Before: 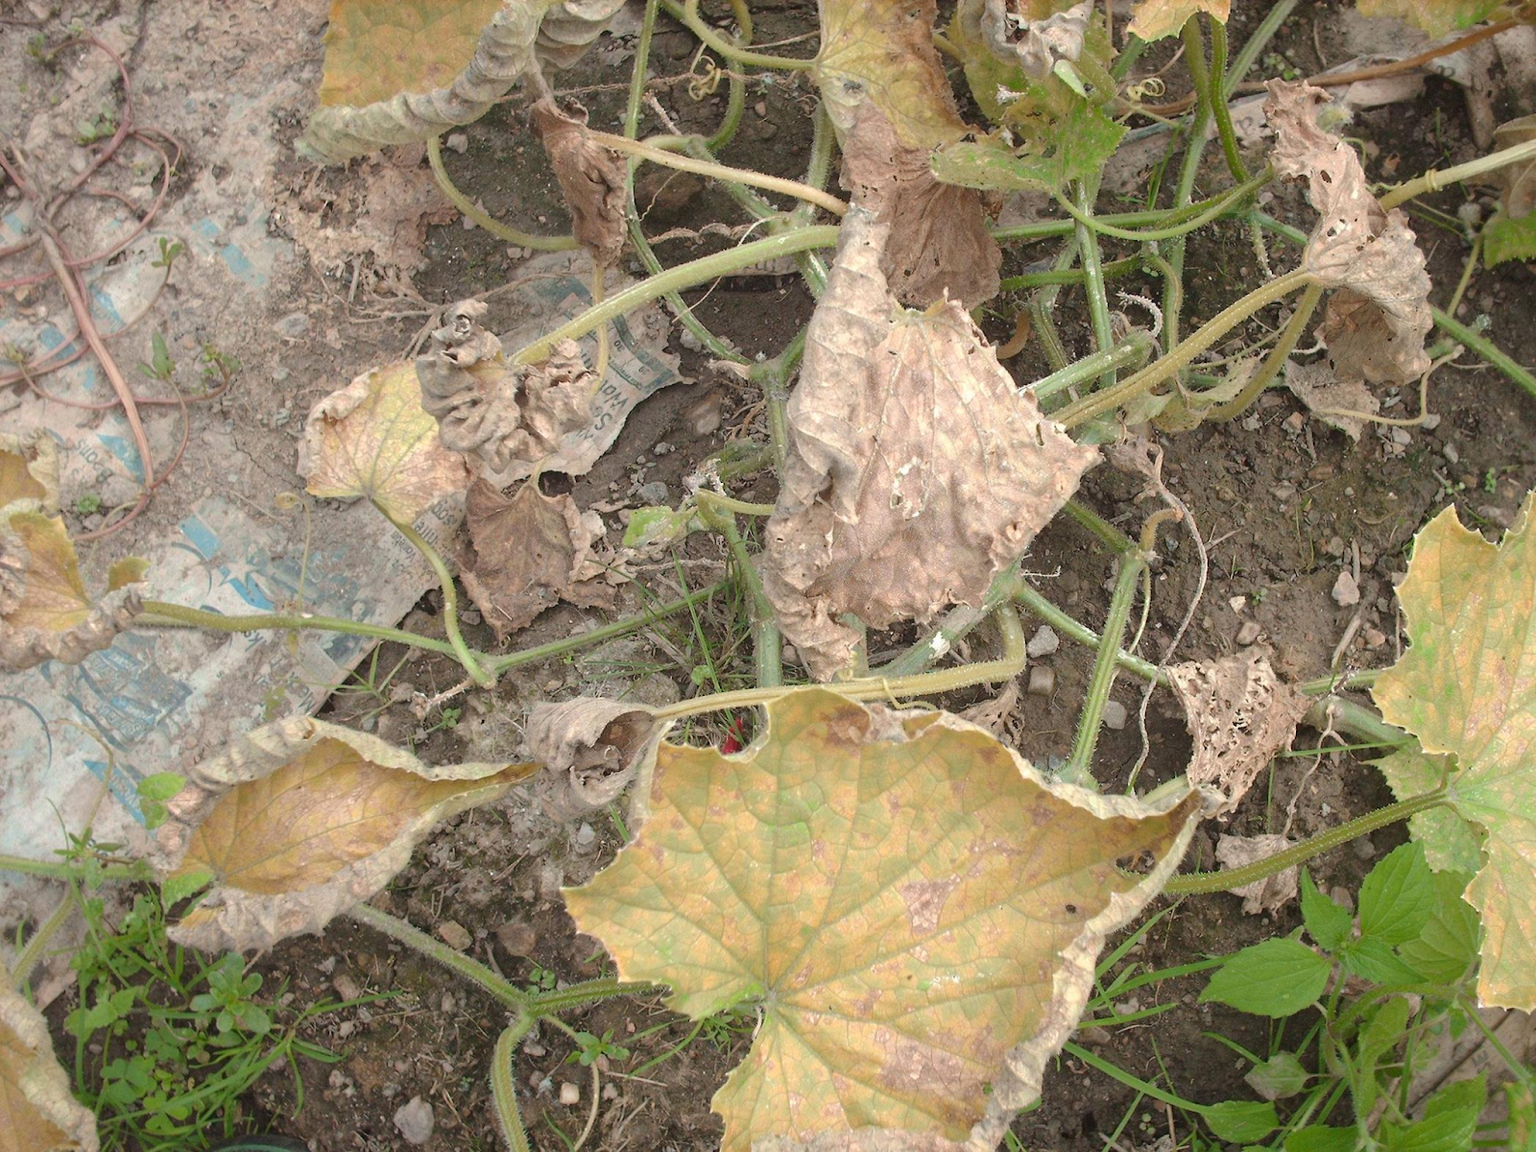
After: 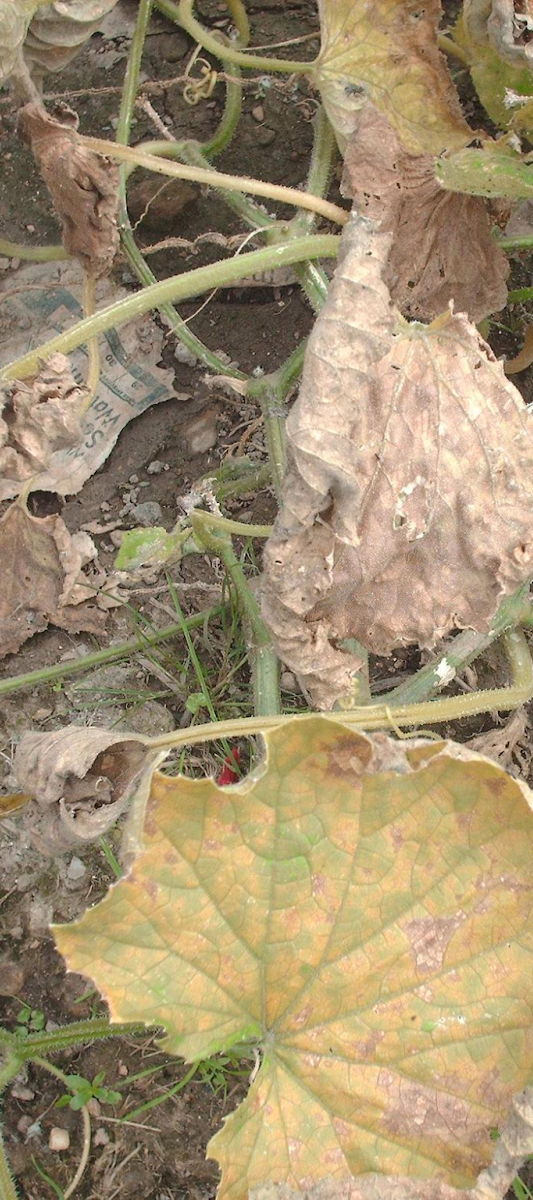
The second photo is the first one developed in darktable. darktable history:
crop: left 33.38%, right 33.304%
